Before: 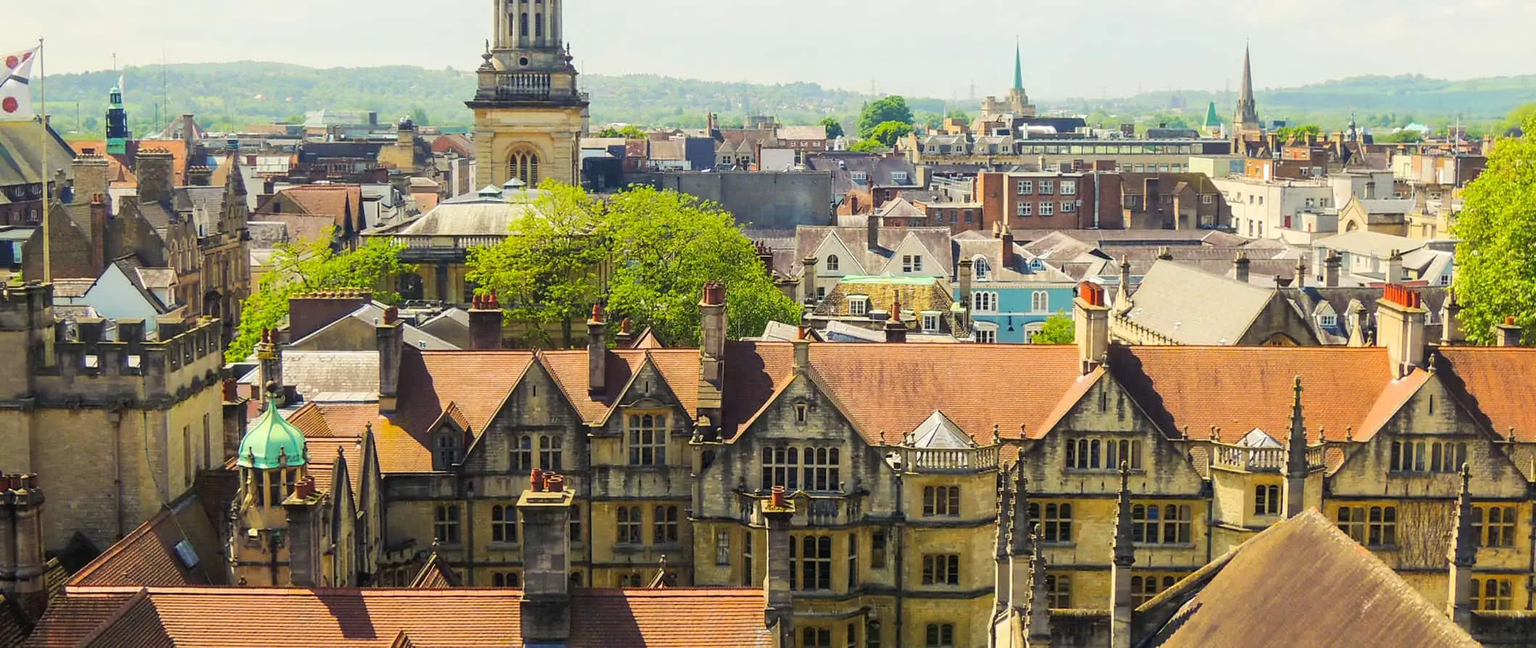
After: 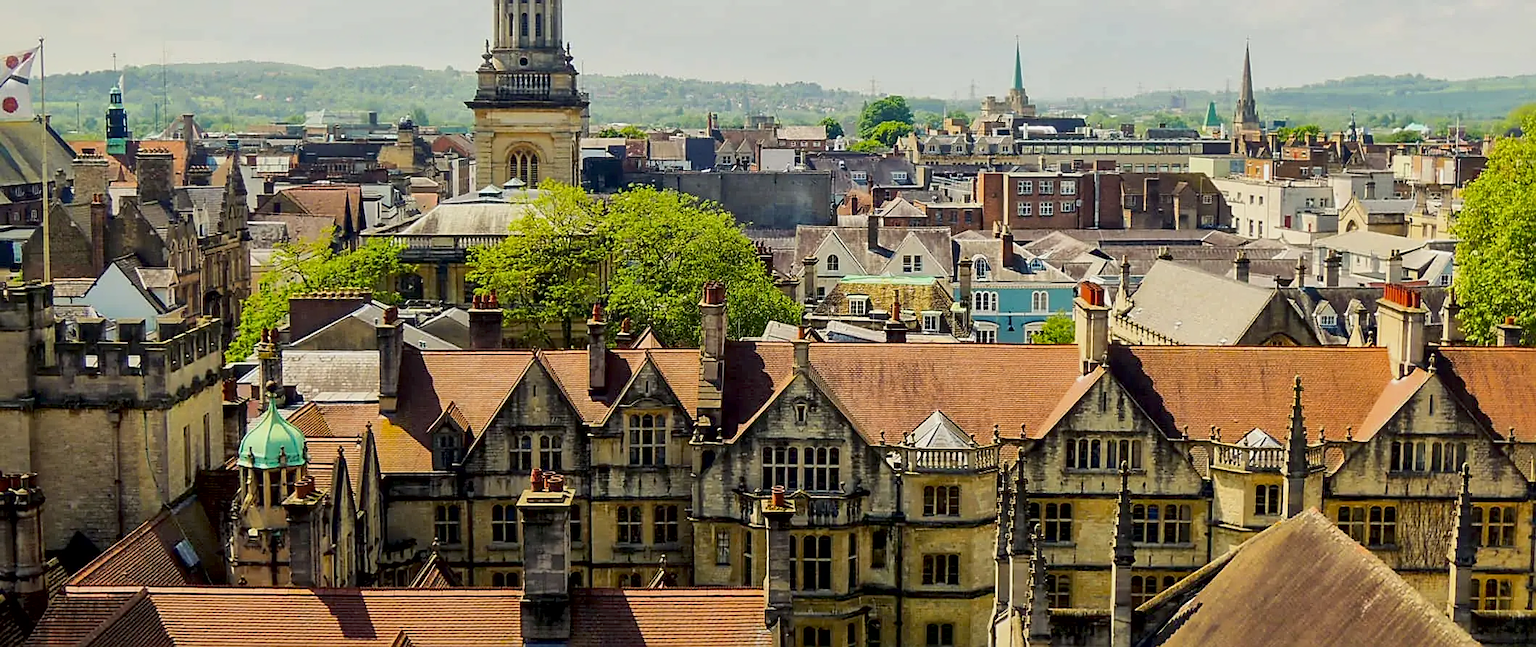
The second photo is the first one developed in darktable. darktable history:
sharpen: on, module defaults
local contrast: mode bilateral grid, contrast 21, coarseness 50, detail 158%, midtone range 0.2
exposure: black level correction 0.011, exposure -0.471 EV, compensate highlight preservation false
